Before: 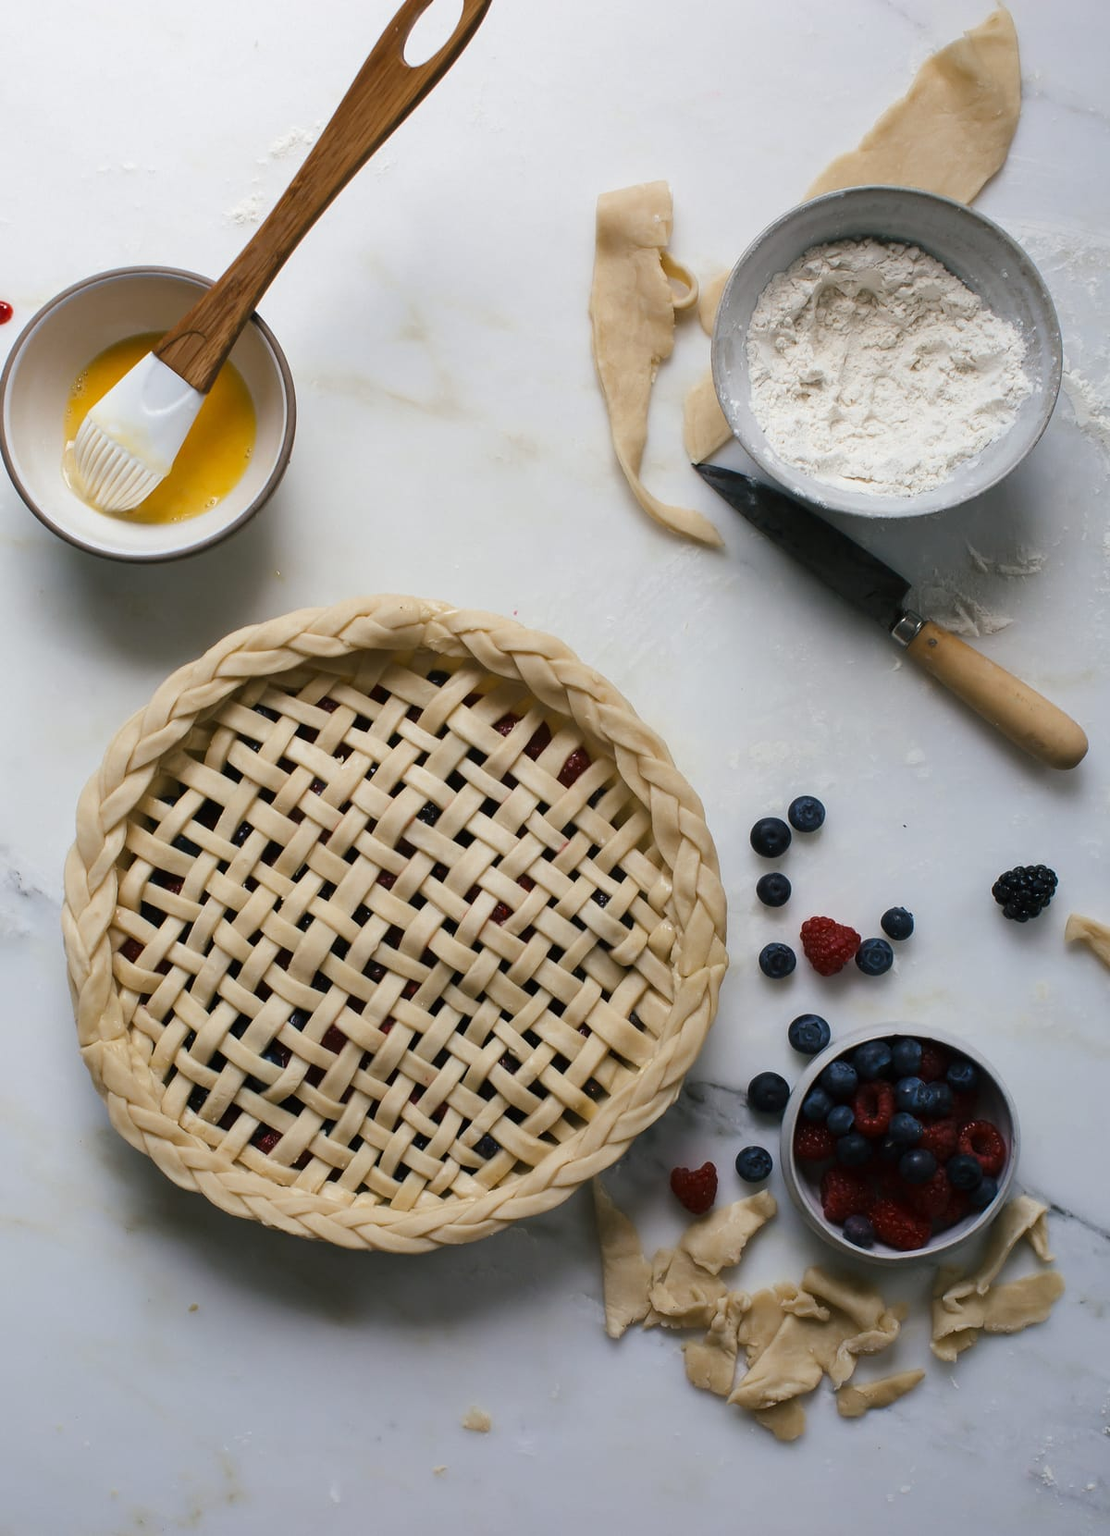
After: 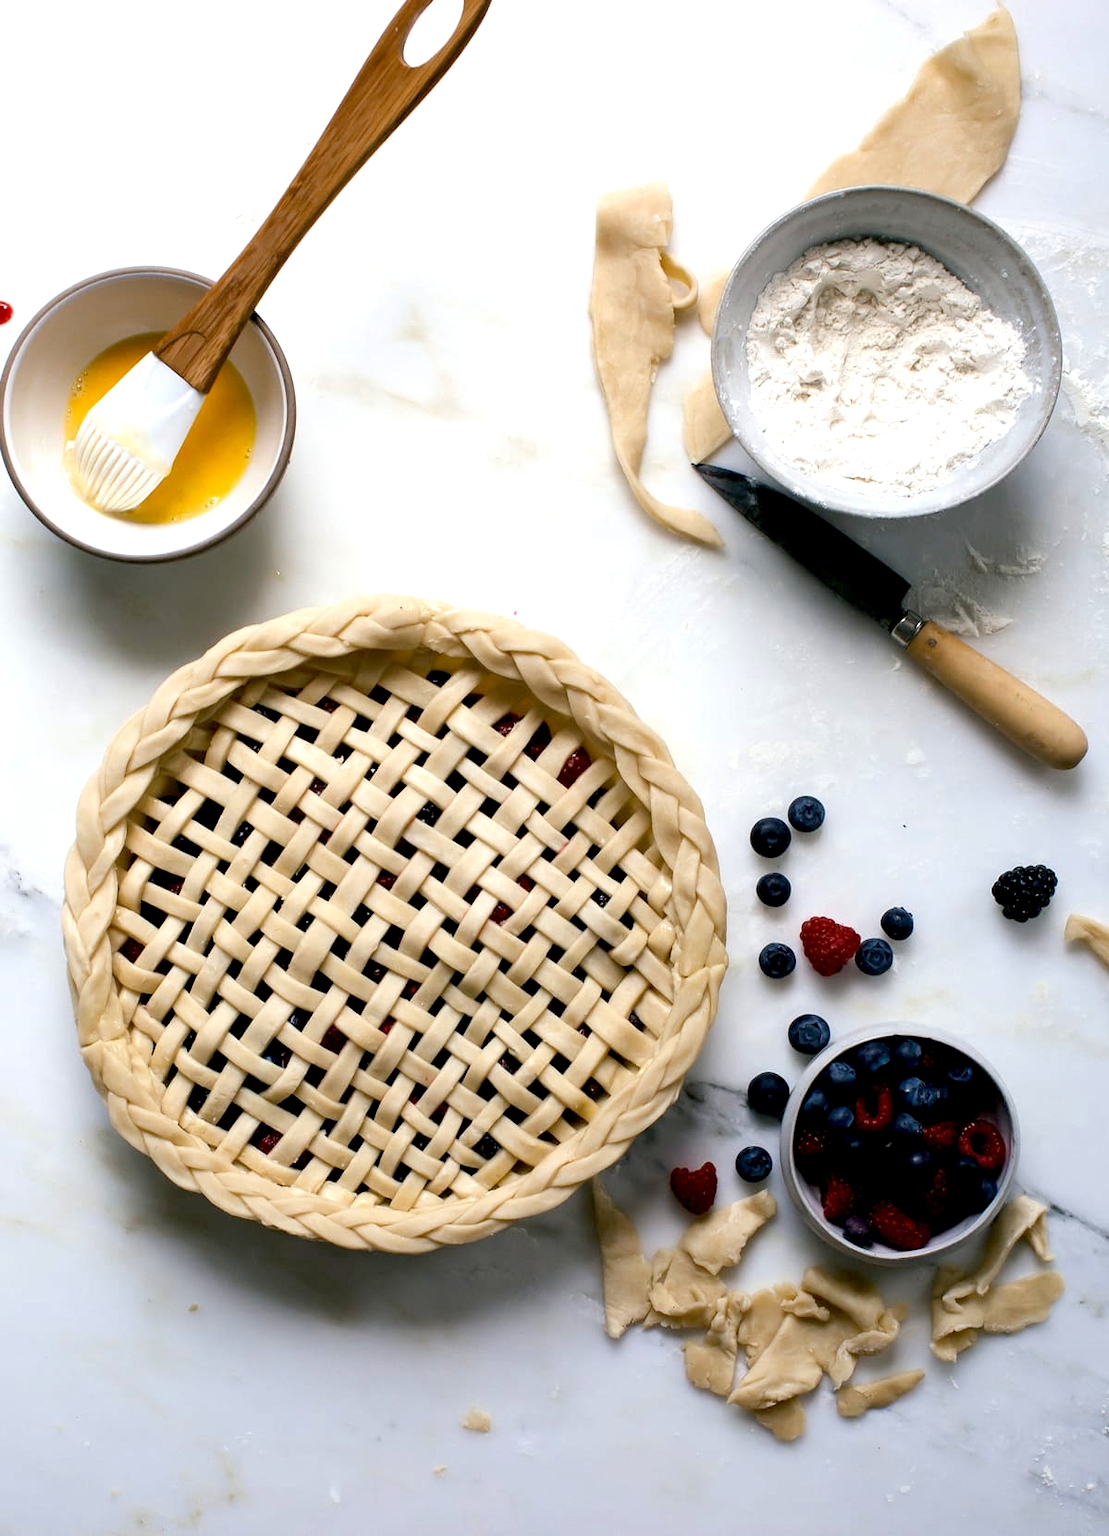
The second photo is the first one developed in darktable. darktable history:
exposure: black level correction 0.012, exposure 0.692 EV, compensate highlight preservation false
